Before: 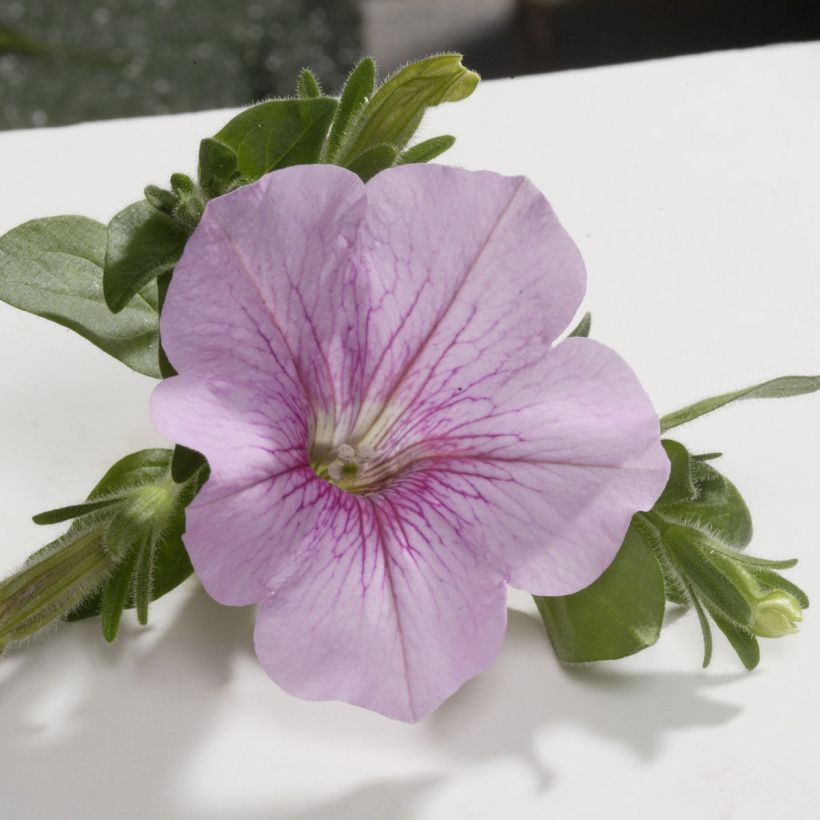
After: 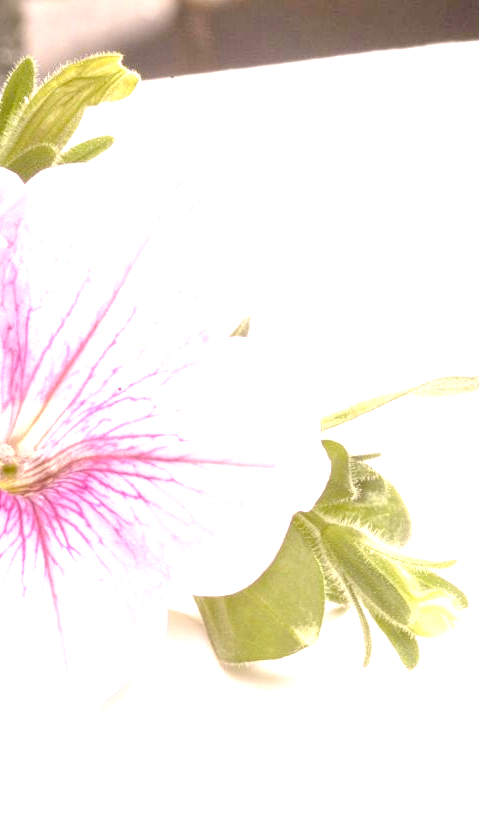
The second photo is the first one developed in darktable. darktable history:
exposure: exposure 2.273 EV, compensate exposure bias true, compensate highlight preservation false
tone curve: curves: ch0 [(0, 0) (0.004, 0.008) (0.077, 0.156) (0.169, 0.29) (0.774, 0.774) (0.988, 0.926)], preserve colors none
color correction: highlights a* 10.19, highlights b* 9.66, shadows a* 8.02, shadows b* 8.42, saturation 0.822
crop: left 41.579%
contrast brightness saturation: brightness -0.025, saturation 0.348
local contrast: on, module defaults
